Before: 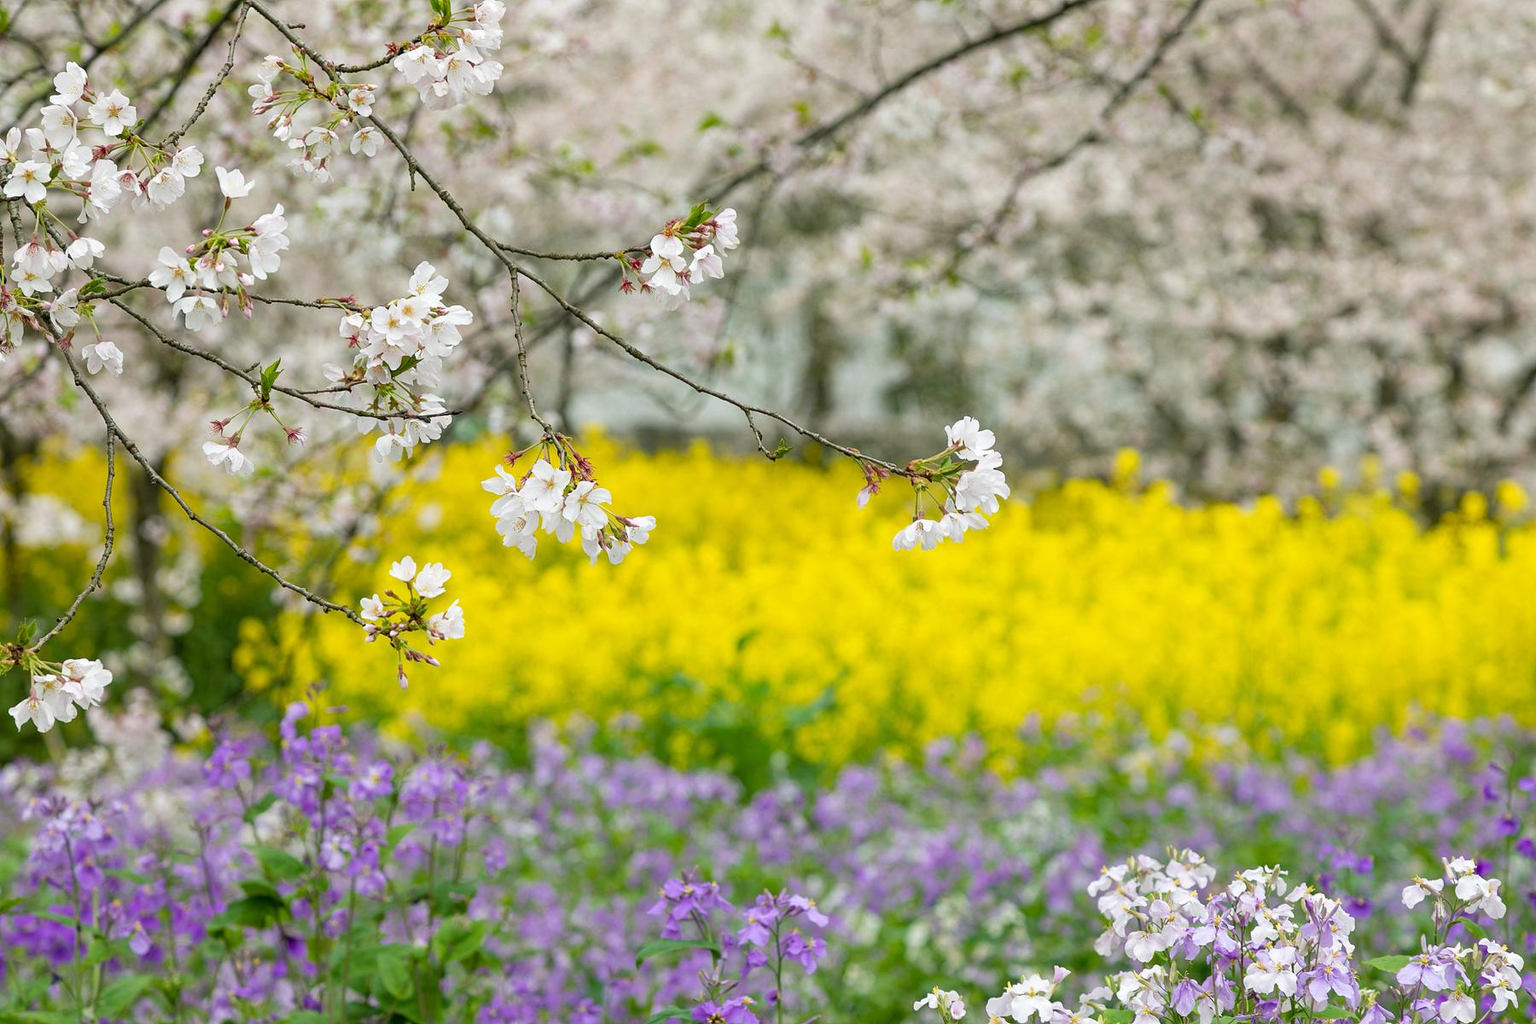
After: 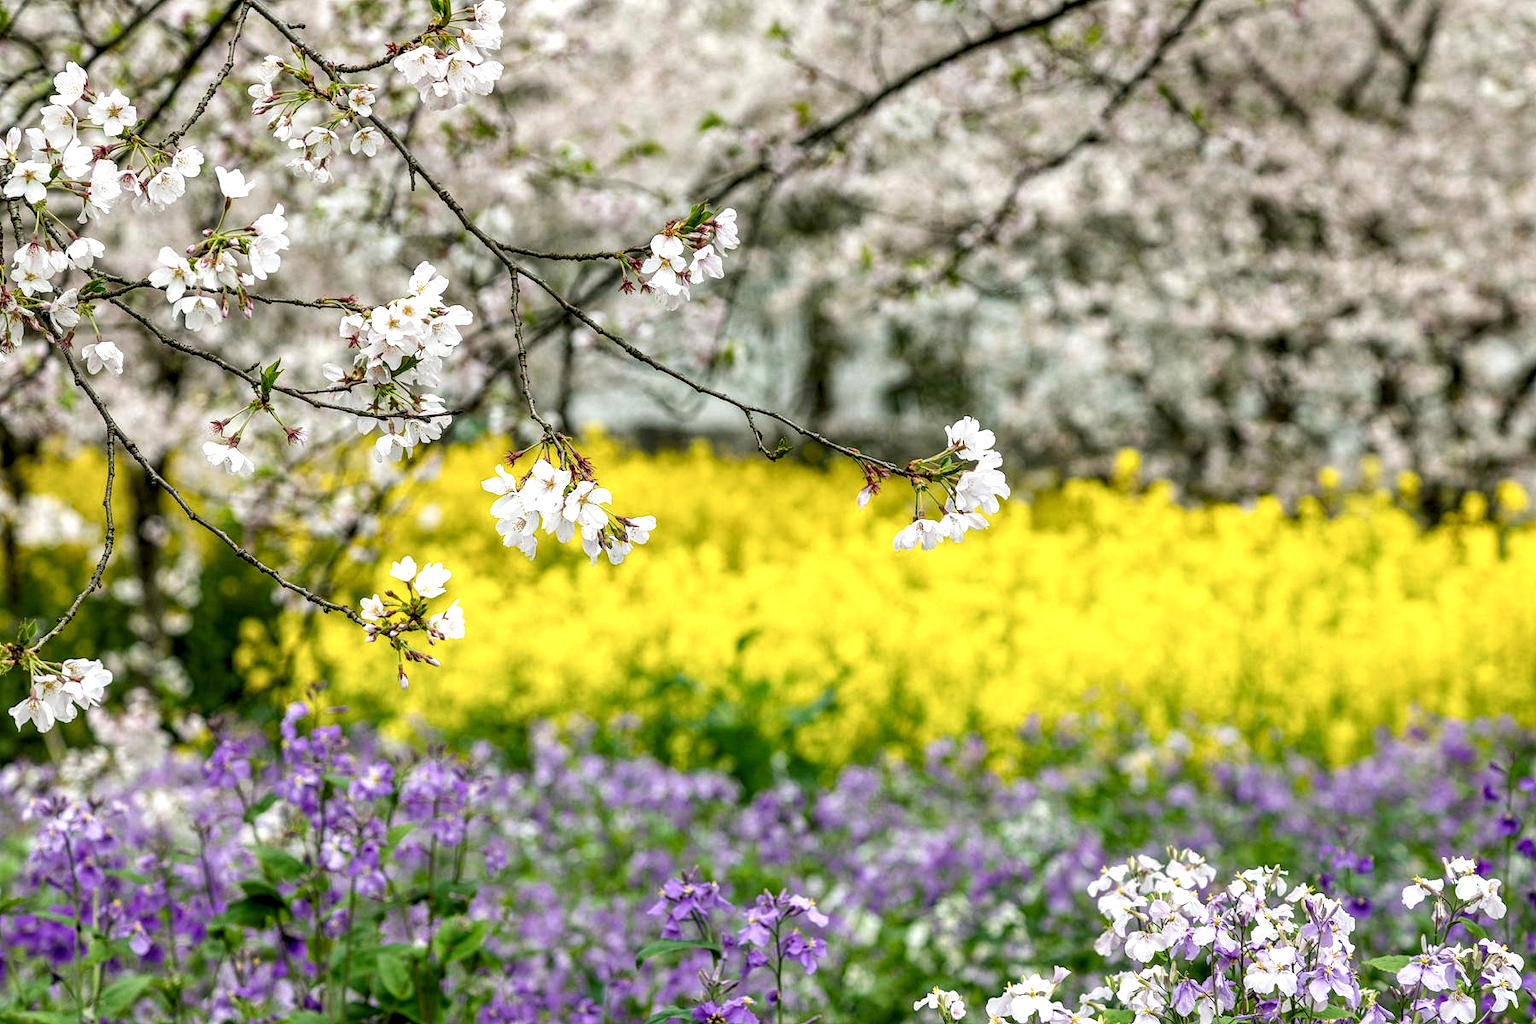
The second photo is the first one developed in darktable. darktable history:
local contrast: highlights 18%, detail 186%
